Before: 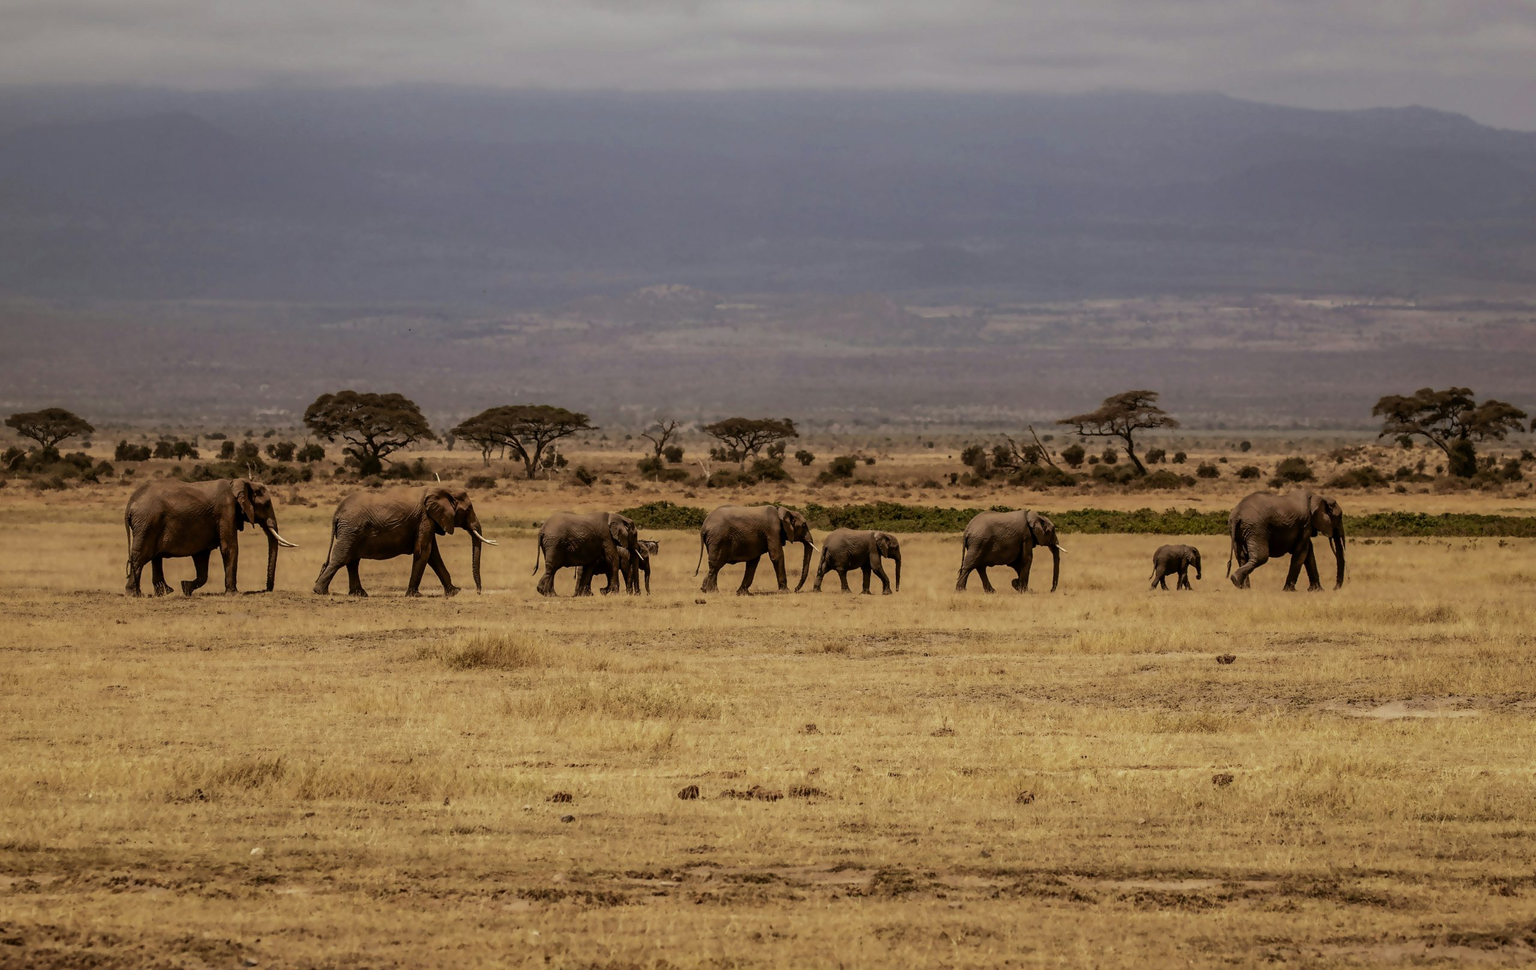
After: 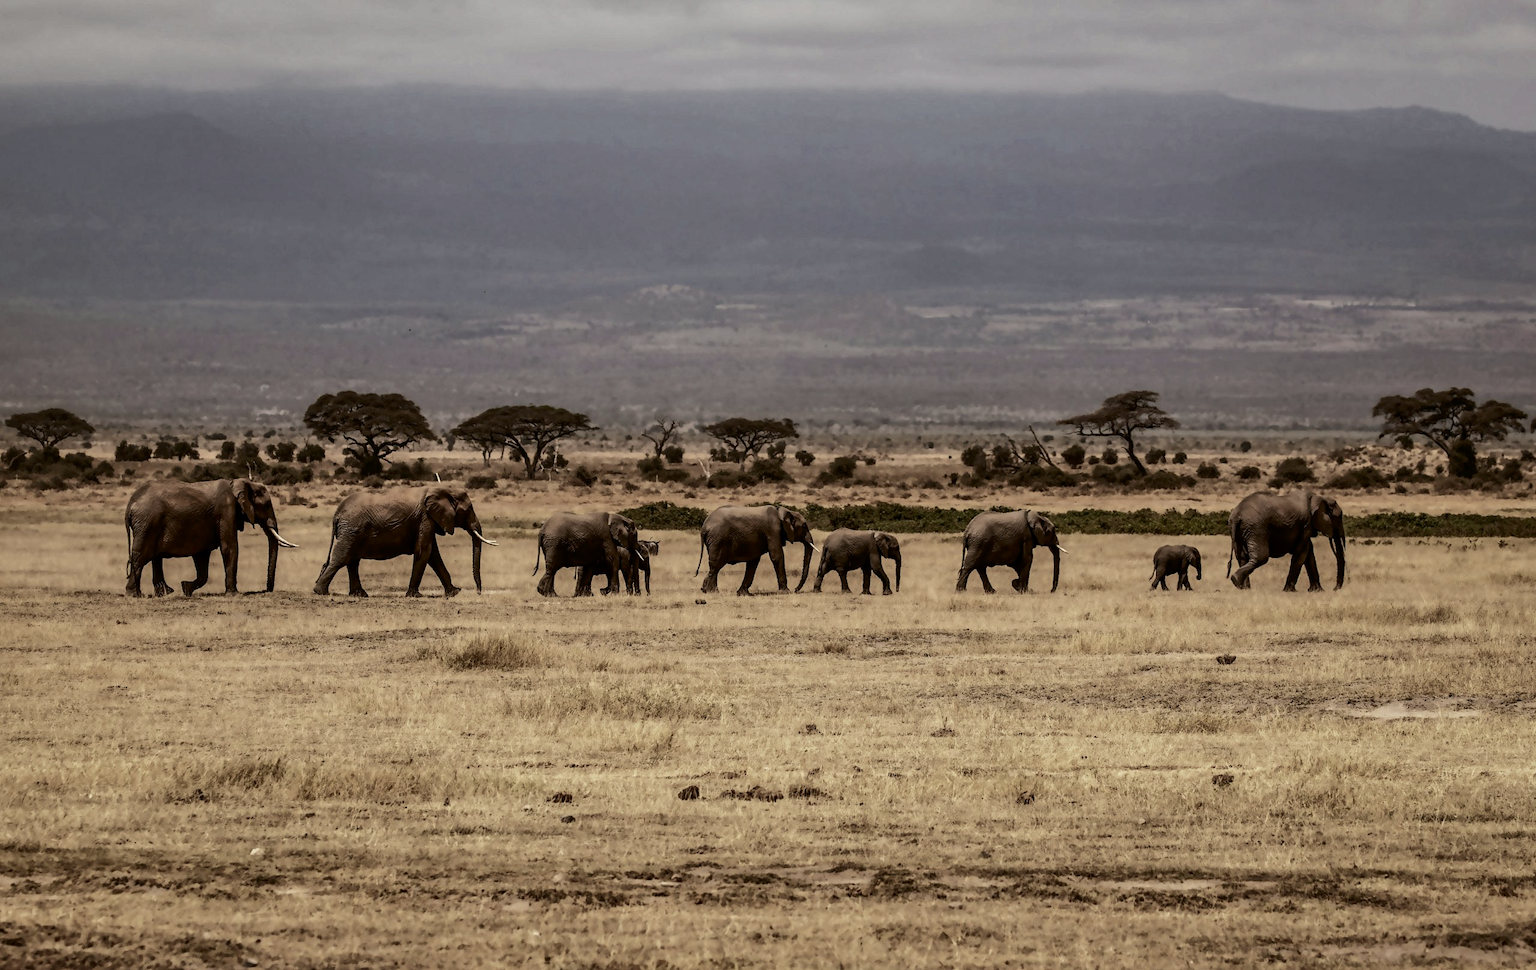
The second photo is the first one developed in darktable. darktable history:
shadows and highlights: highlights color adjustment 0%, soften with gaussian
contrast brightness saturation: contrast 0.25, saturation -0.31
